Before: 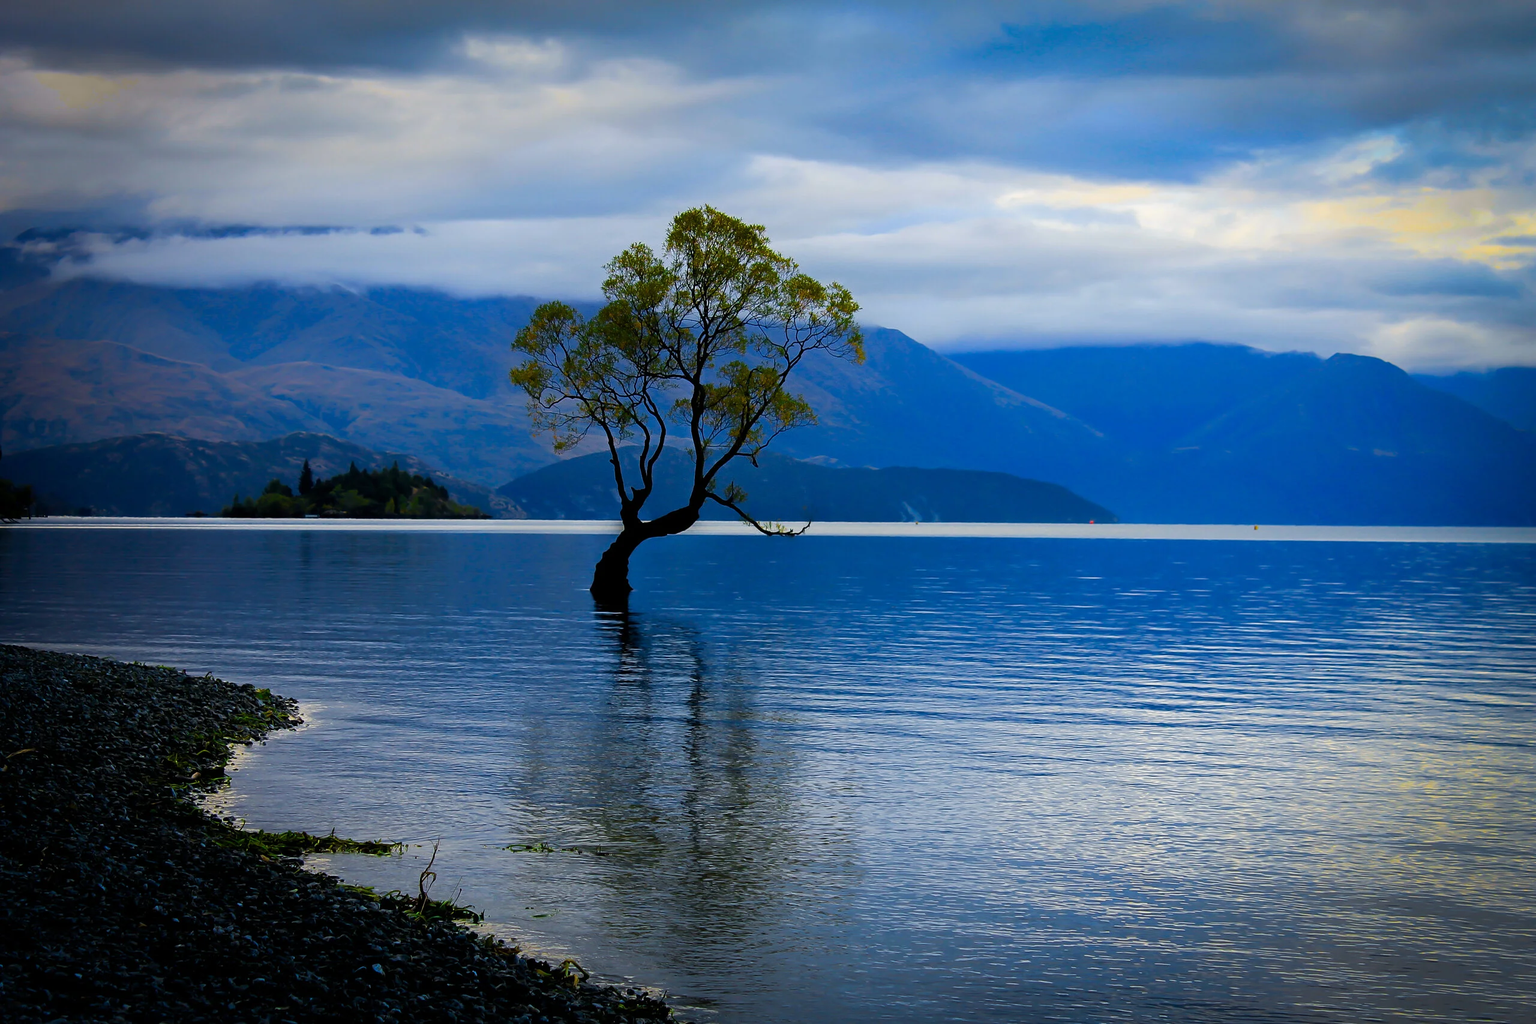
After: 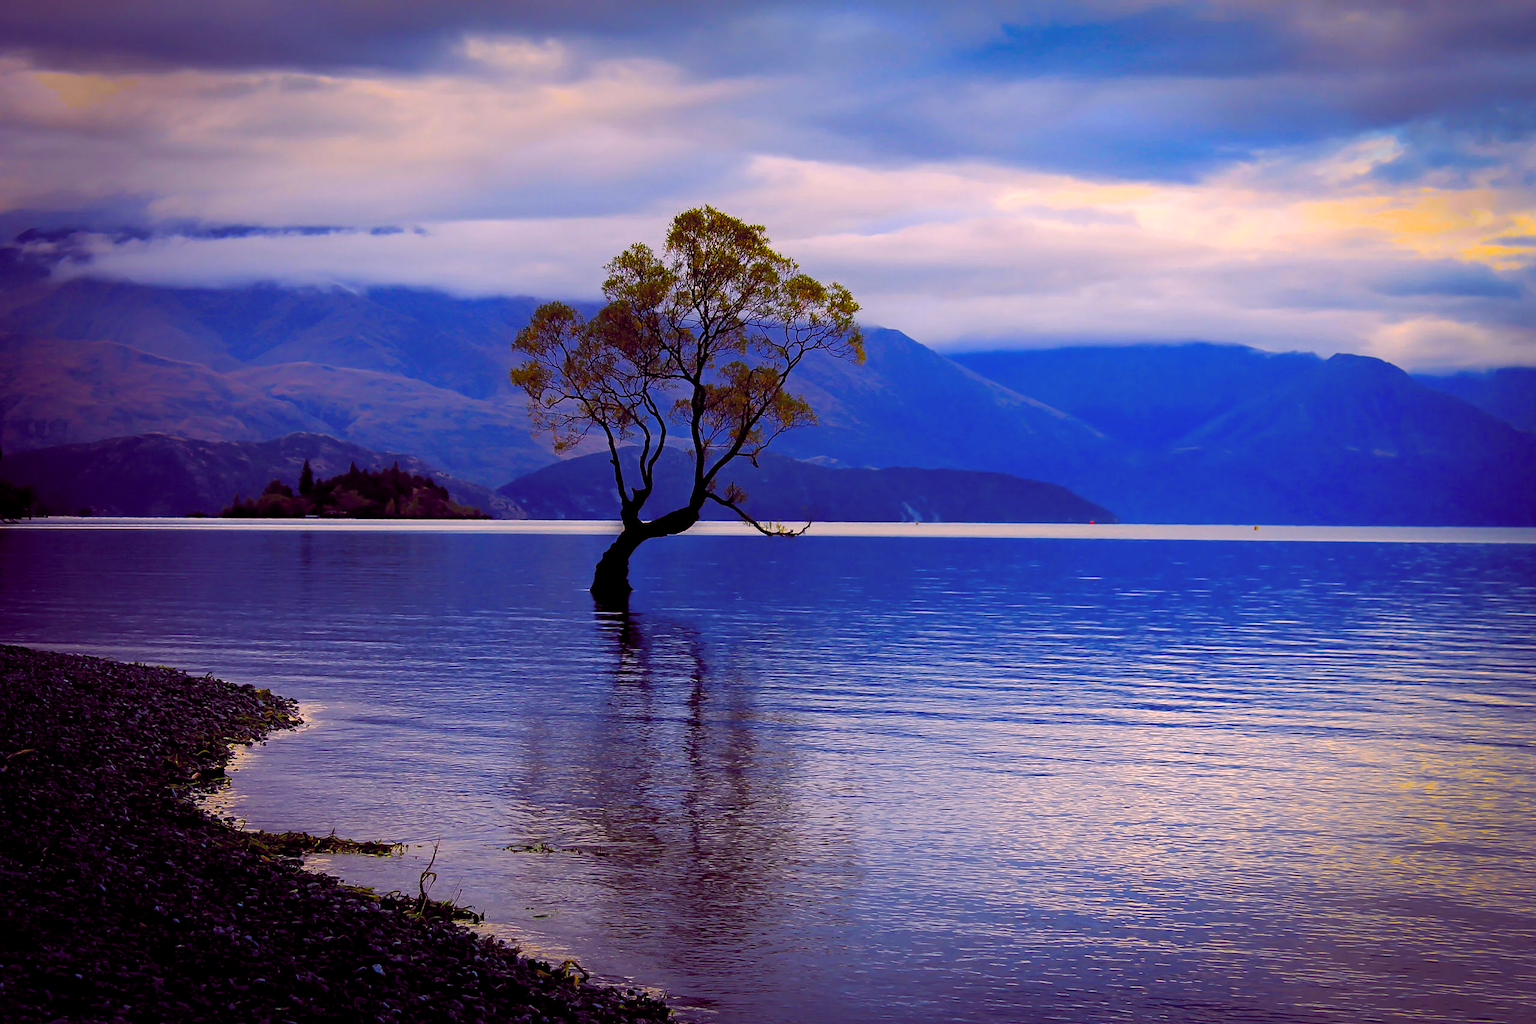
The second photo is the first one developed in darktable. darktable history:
color balance rgb: shadows lift › chroma 6.43%, shadows lift › hue 305.74°, highlights gain › chroma 2.43%, highlights gain › hue 35.74°, global offset › chroma 0.28%, global offset › hue 320.29°, linear chroma grading › global chroma 5.5%, perceptual saturation grading › global saturation 30%, contrast 5.15%
color correction: highlights a* 5.81, highlights b* 4.84
